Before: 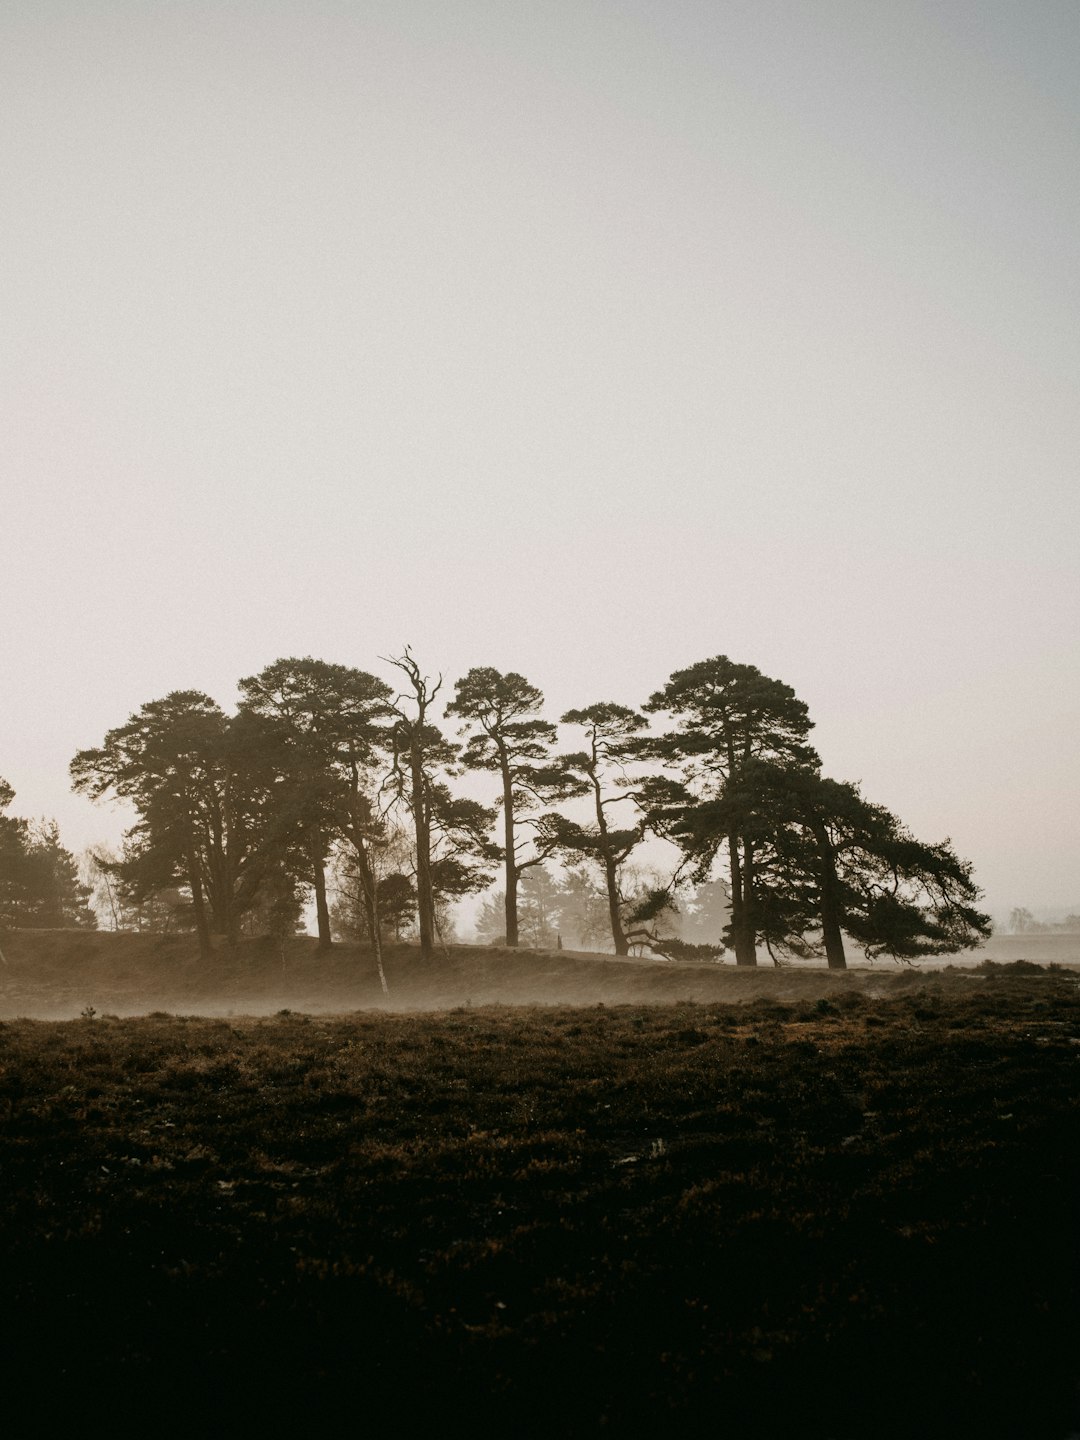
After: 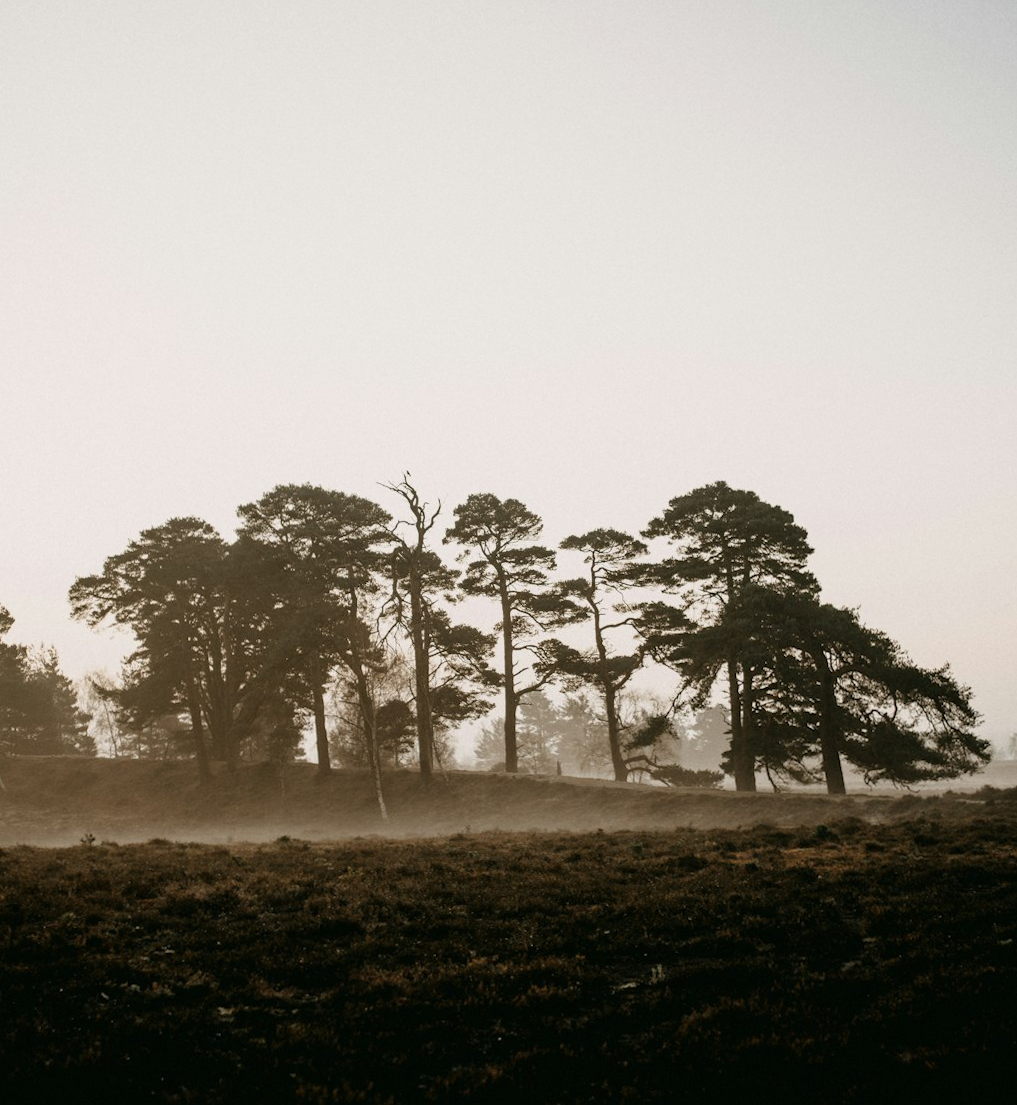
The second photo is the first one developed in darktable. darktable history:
crop and rotate: angle 0.089°, top 12.026%, right 5.586%, bottom 11.074%
shadows and highlights: shadows 0.369, highlights 39.74
